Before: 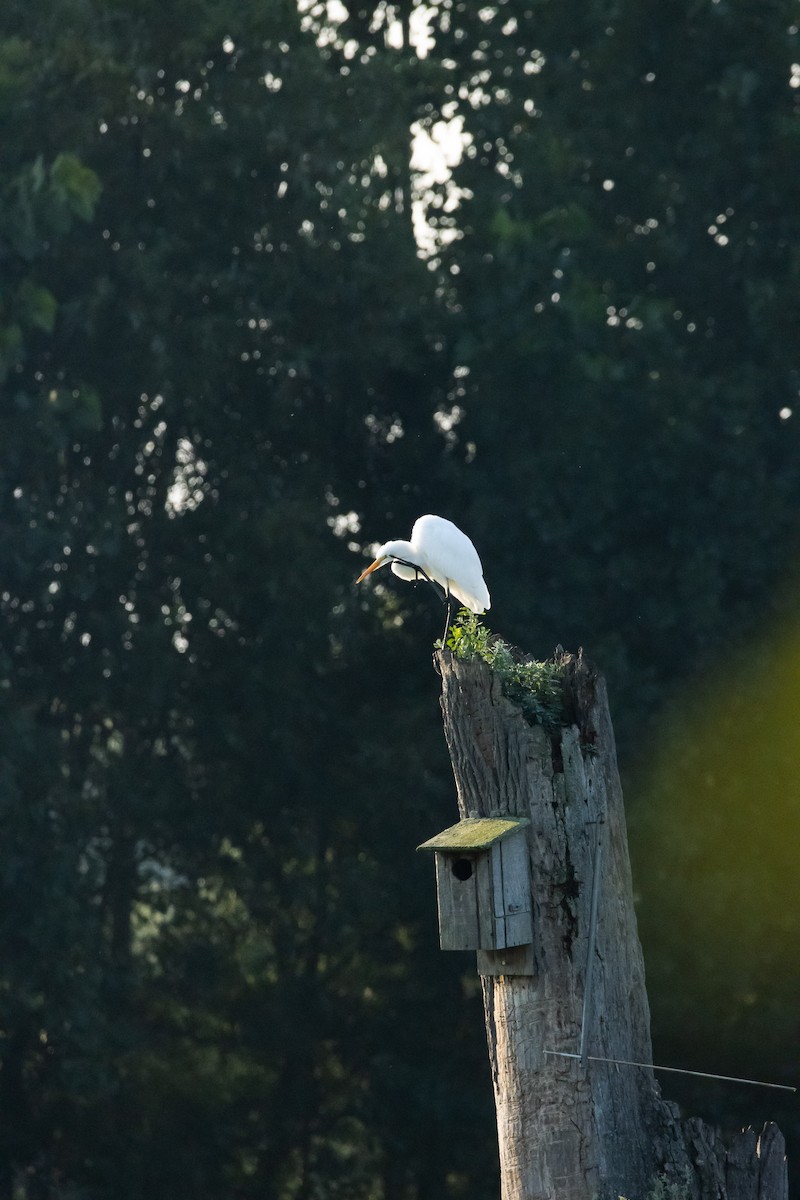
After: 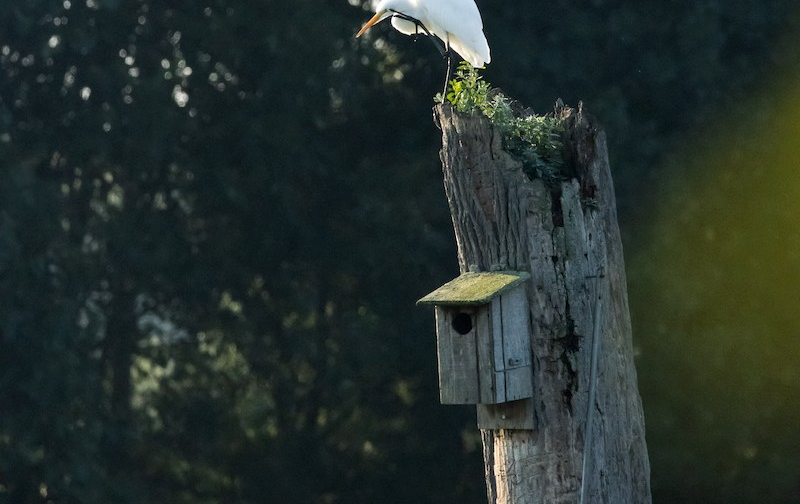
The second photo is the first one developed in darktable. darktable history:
crop: top 45.551%, bottom 12.262%
local contrast: highlights 100%, shadows 100%, detail 120%, midtone range 0.2
